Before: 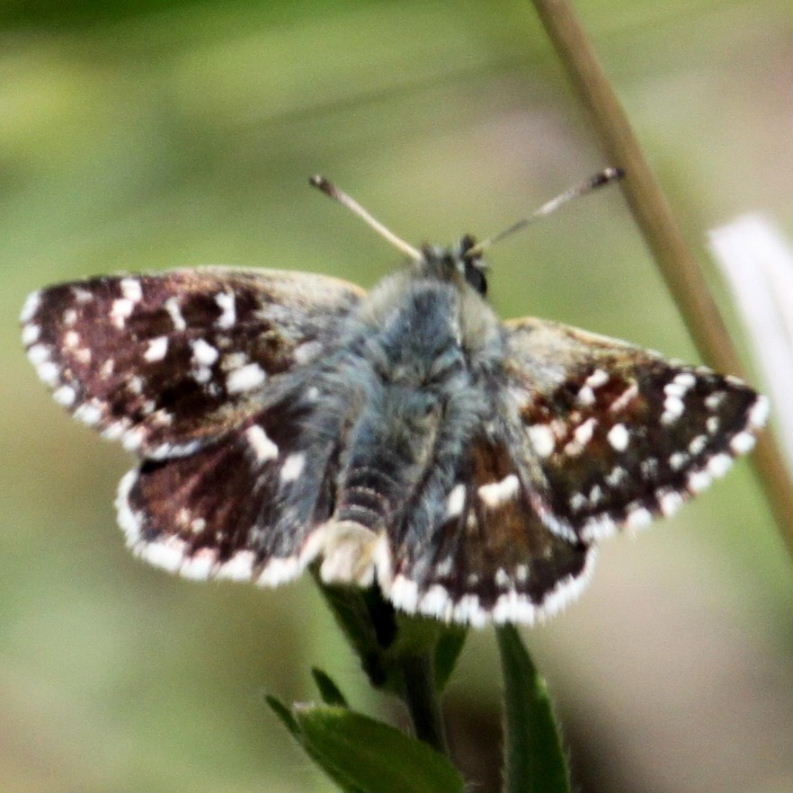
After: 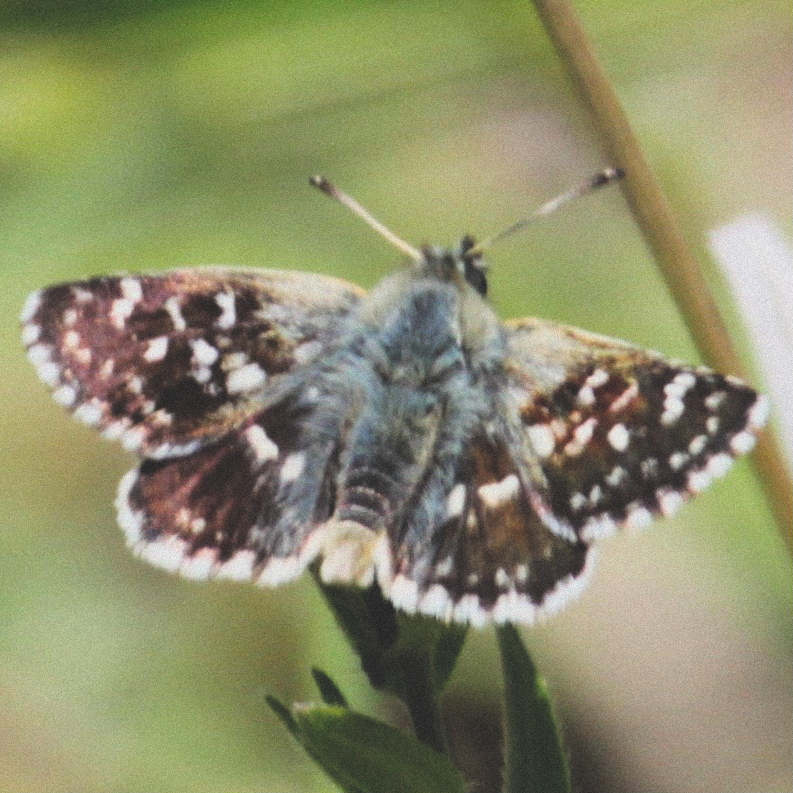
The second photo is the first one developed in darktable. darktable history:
grain: mid-tones bias 0%
exposure: black level correction -0.041, exposure 0.064 EV, compensate highlight preservation false
filmic rgb: black relative exposure -7.75 EV, white relative exposure 4.4 EV, threshold 3 EV, target black luminance 0%, hardness 3.76, latitude 50.51%, contrast 1.074, highlights saturation mix 10%, shadows ↔ highlights balance -0.22%, color science v4 (2020), enable highlight reconstruction true
